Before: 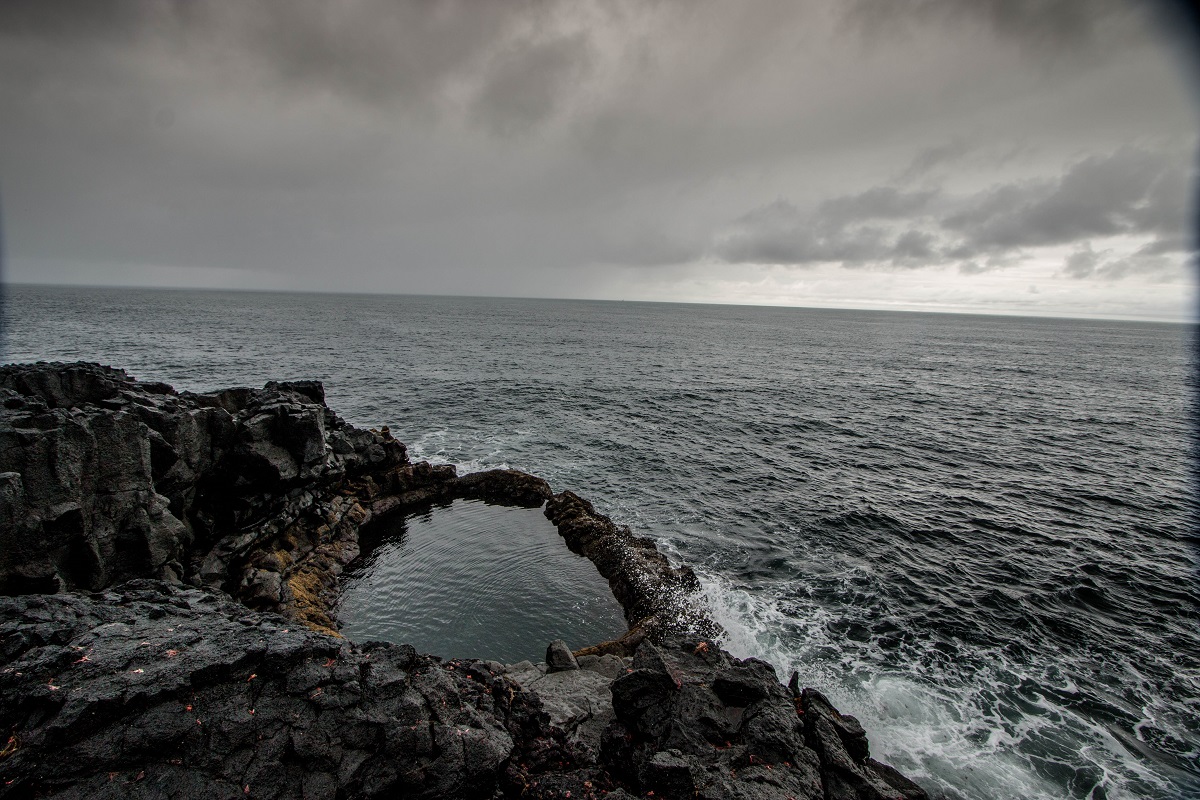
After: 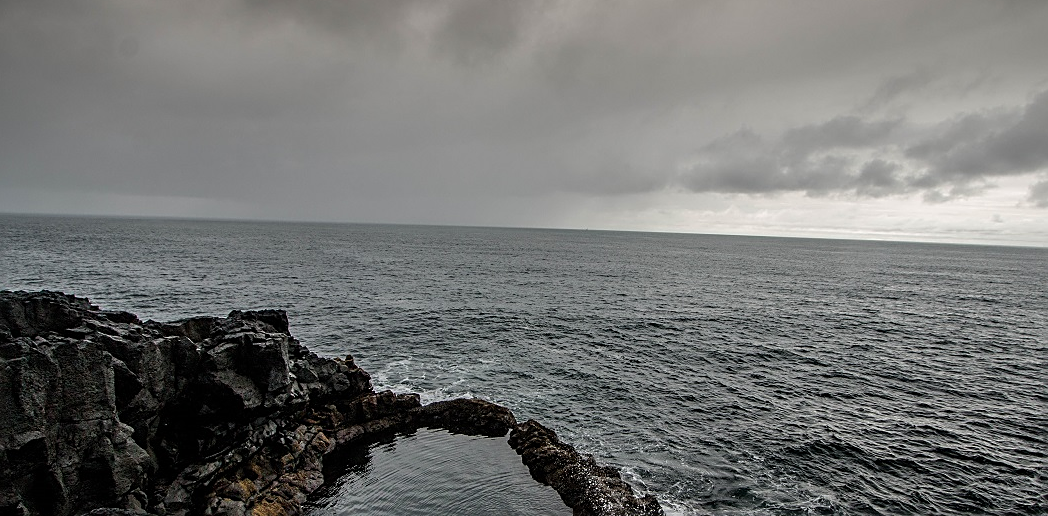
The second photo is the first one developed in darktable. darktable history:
sharpen: on, module defaults
crop: left 3.015%, top 8.969%, right 9.647%, bottom 26.457%
